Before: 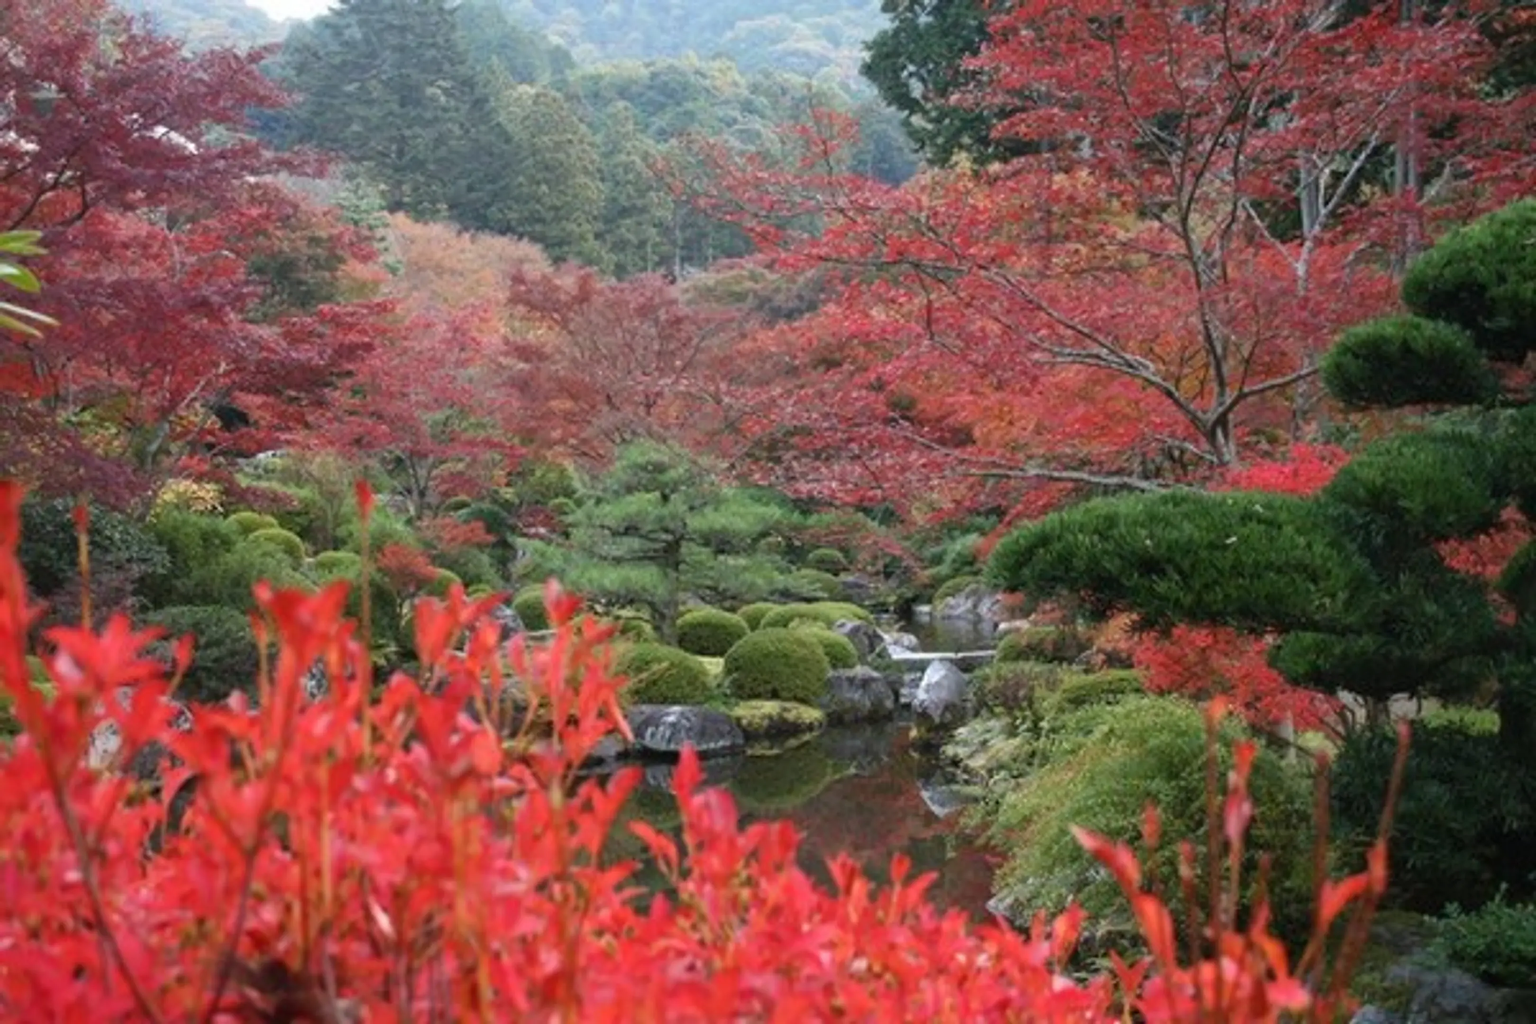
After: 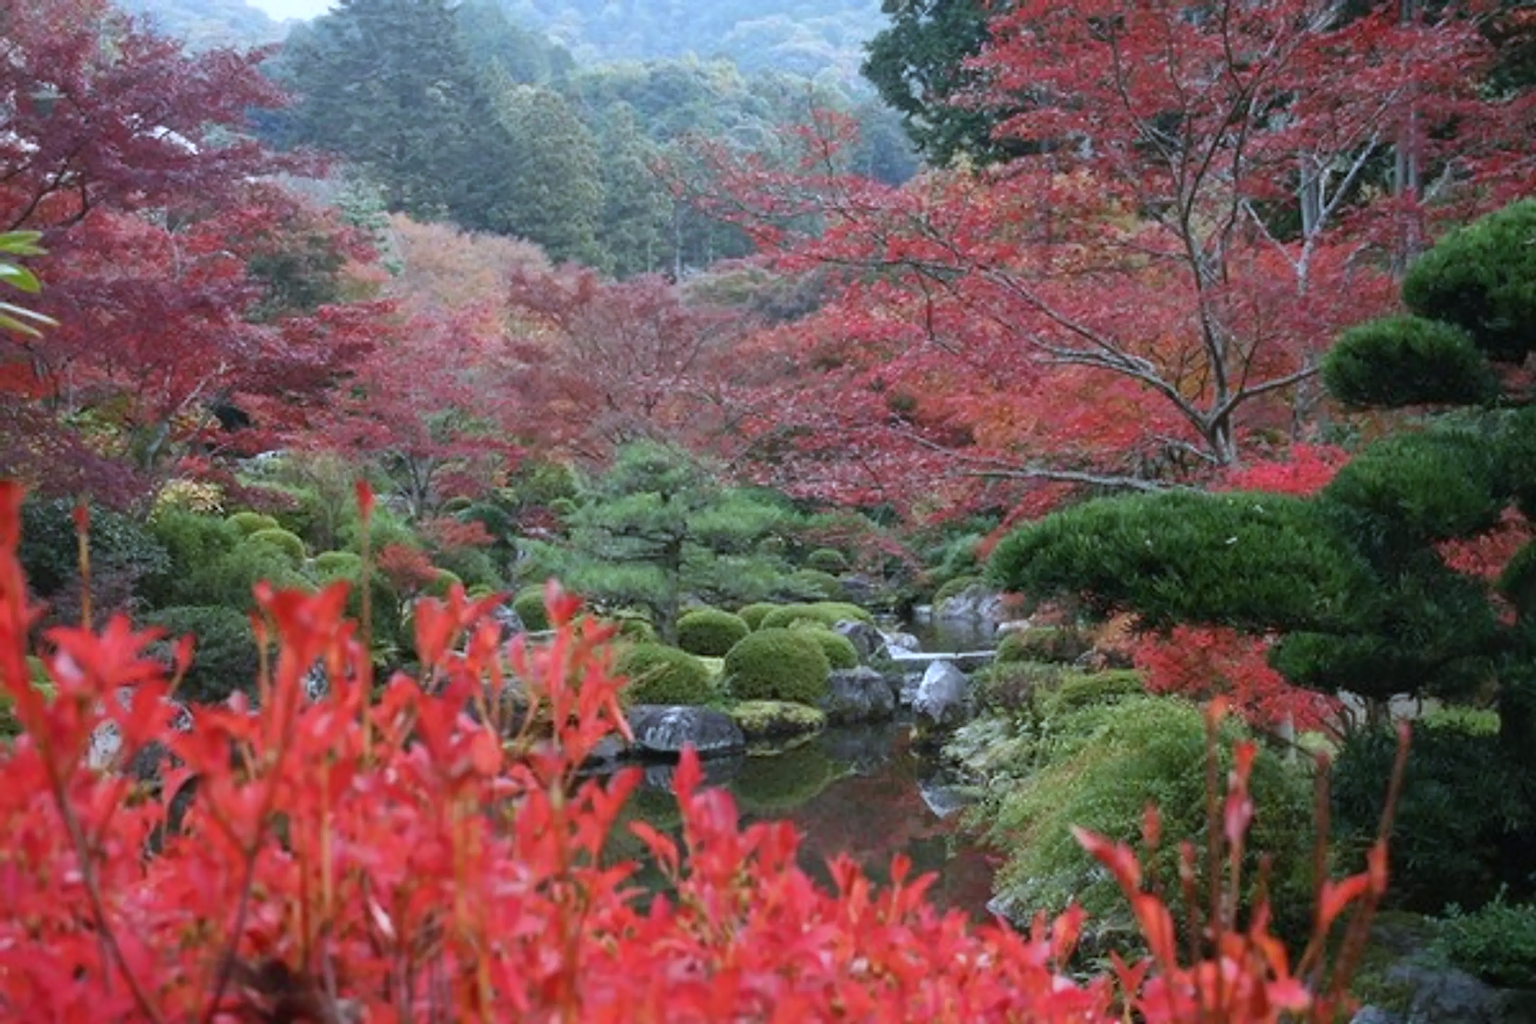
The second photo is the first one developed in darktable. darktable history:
sharpen: on, module defaults
haze removal: strength -0.05
white balance: red 0.924, blue 1.095
